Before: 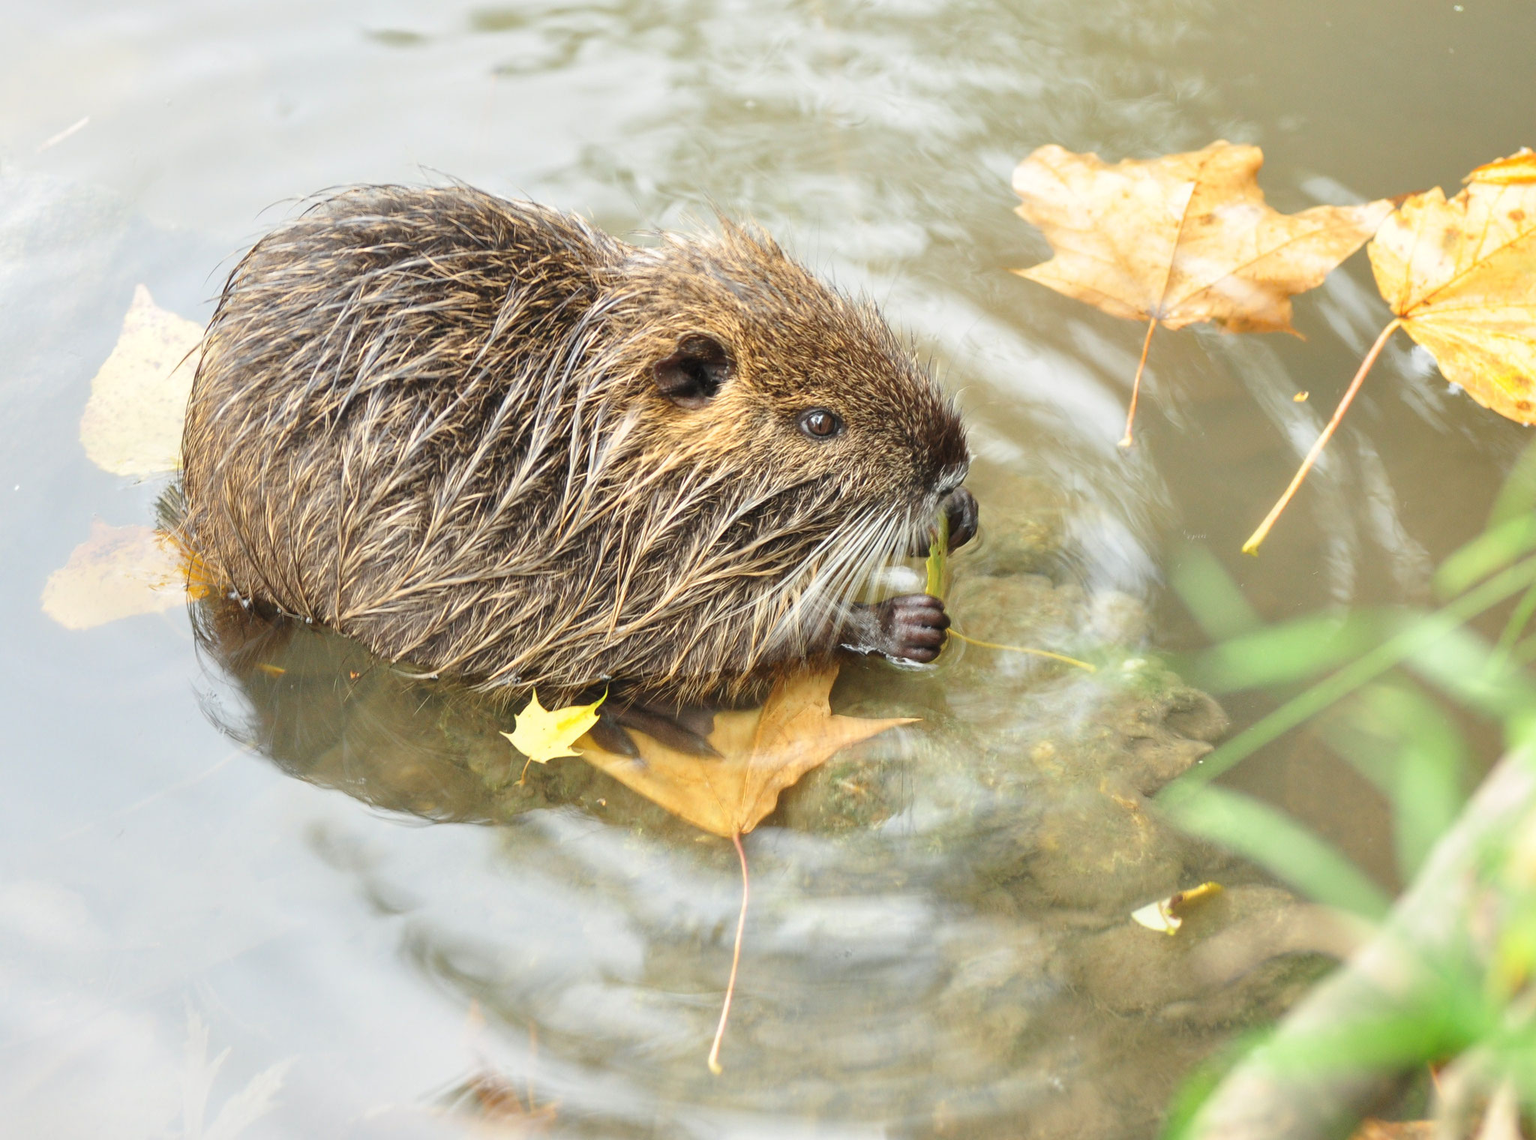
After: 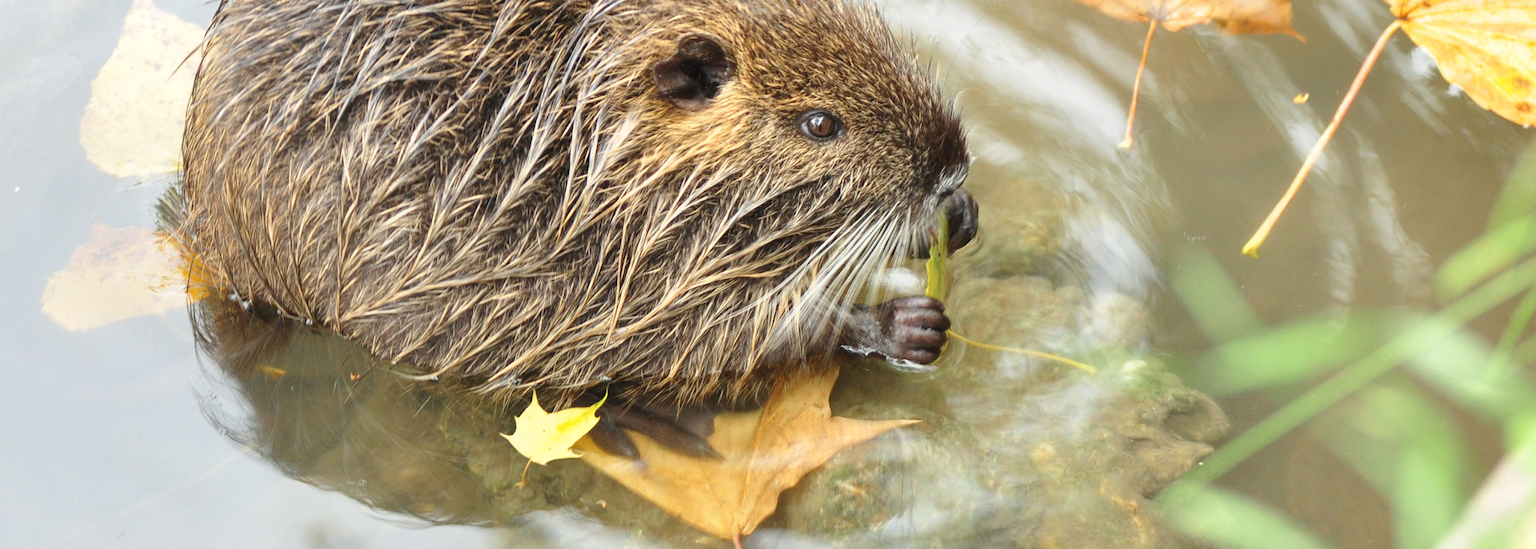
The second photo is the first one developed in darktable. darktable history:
crop and rotate: top 26.198%, bottom 25.629%
exposure: exposure 0.014 EV, compensate highlight preservation false
